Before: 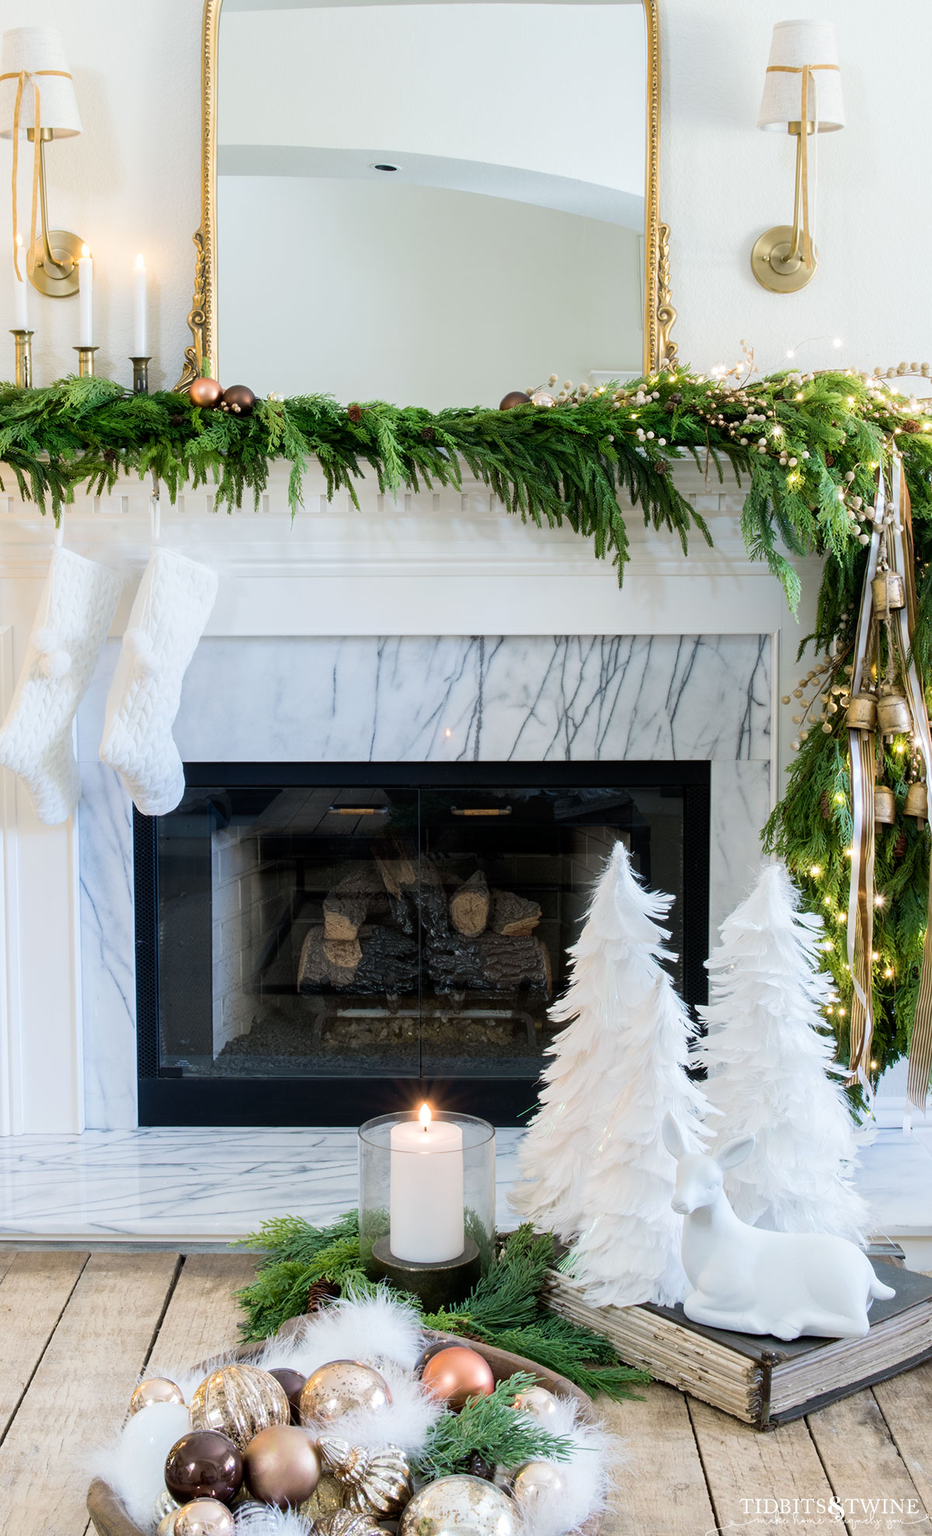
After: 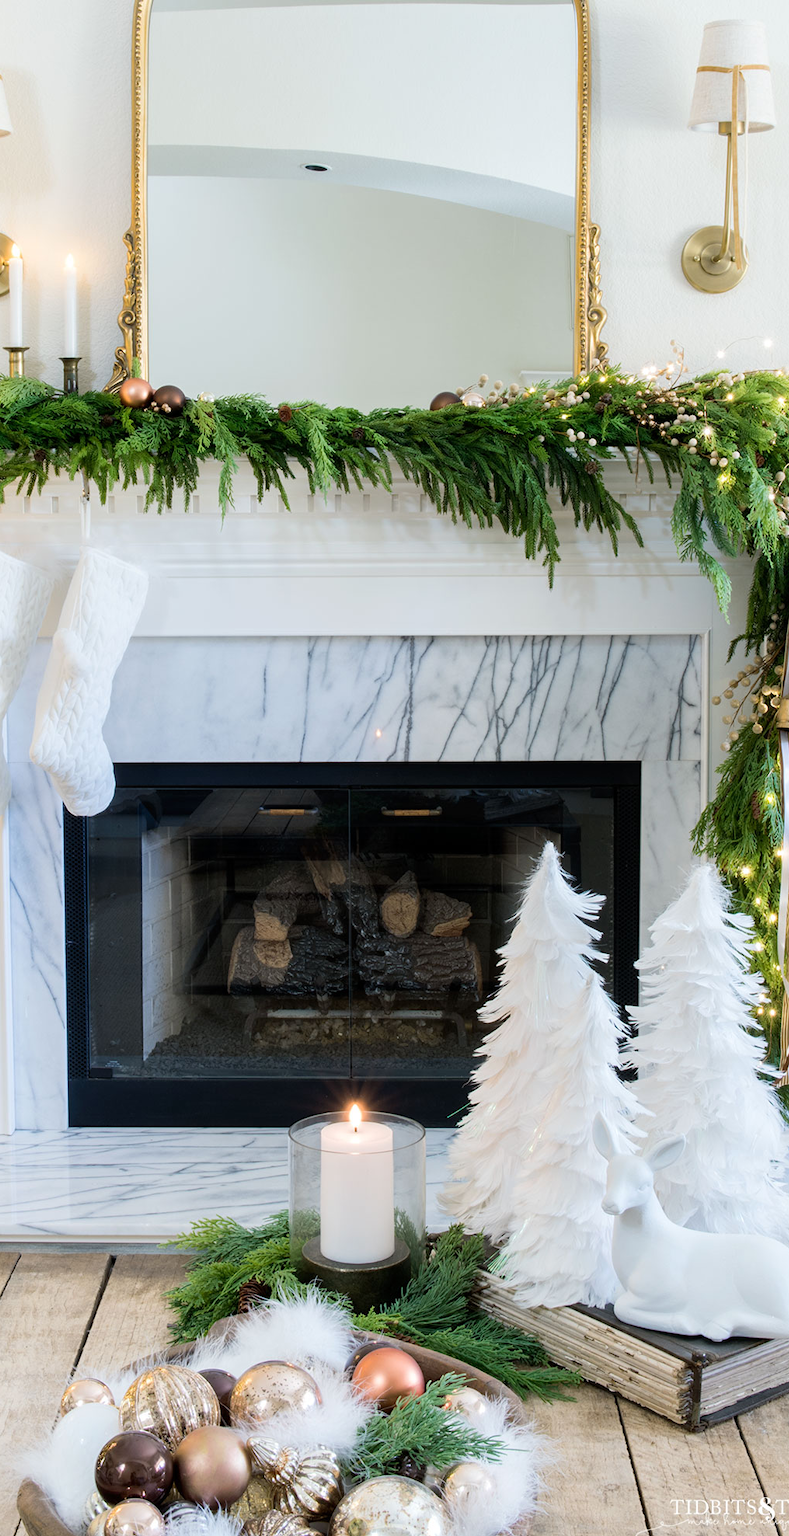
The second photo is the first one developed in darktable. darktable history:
crop: left 7.501%, right 7.82%
